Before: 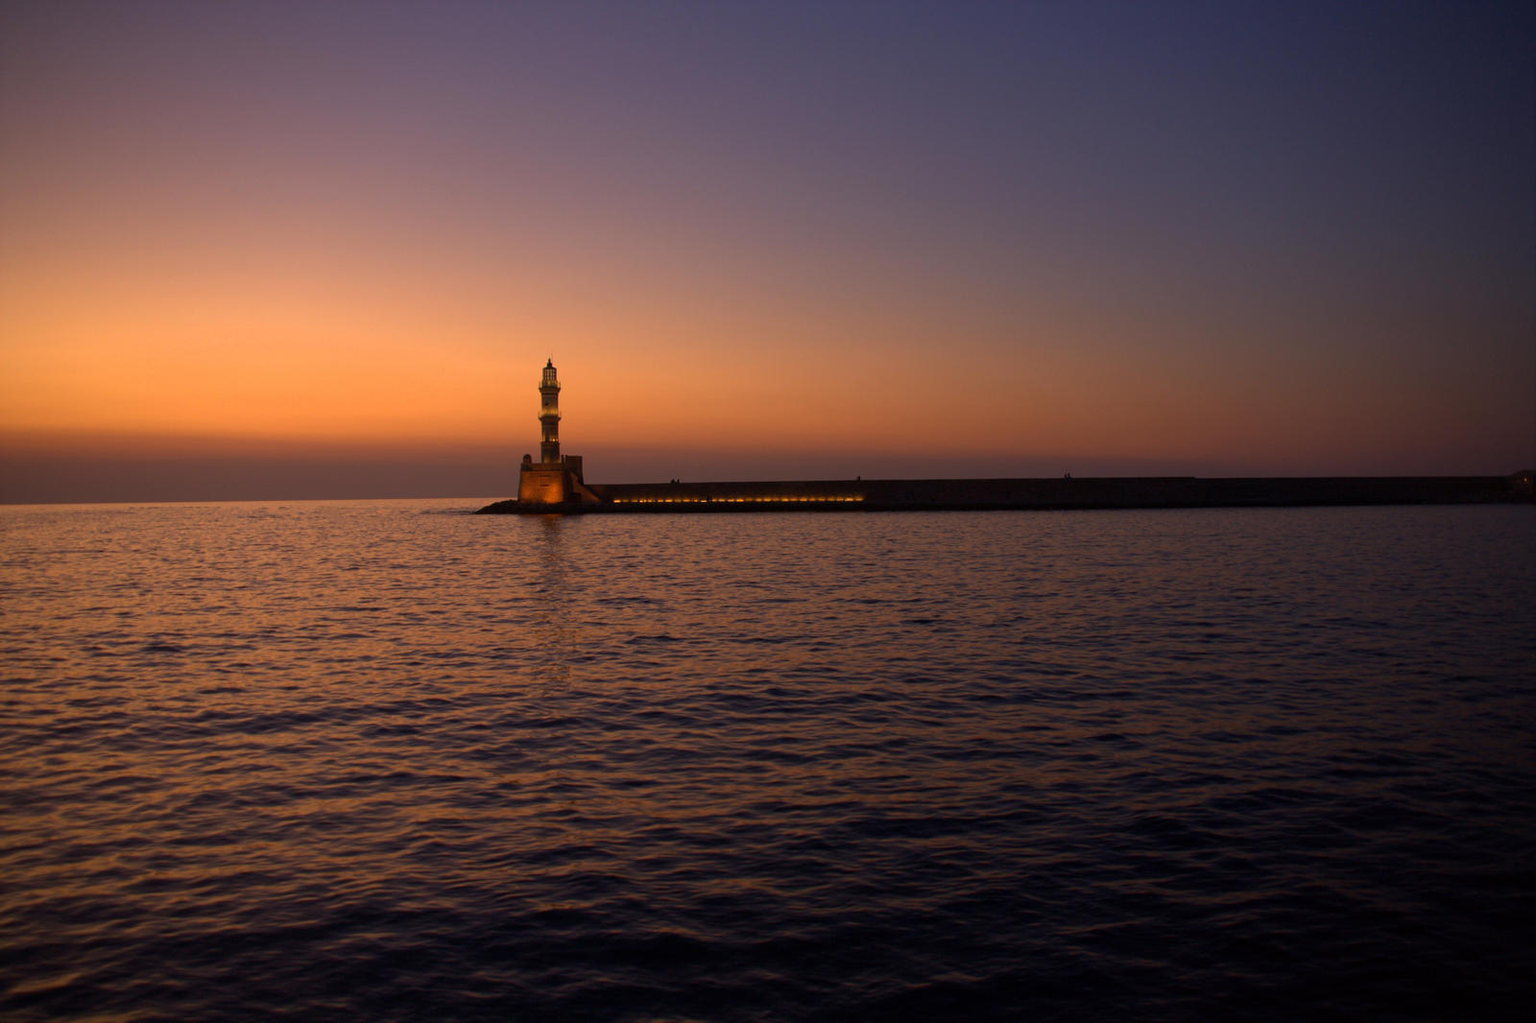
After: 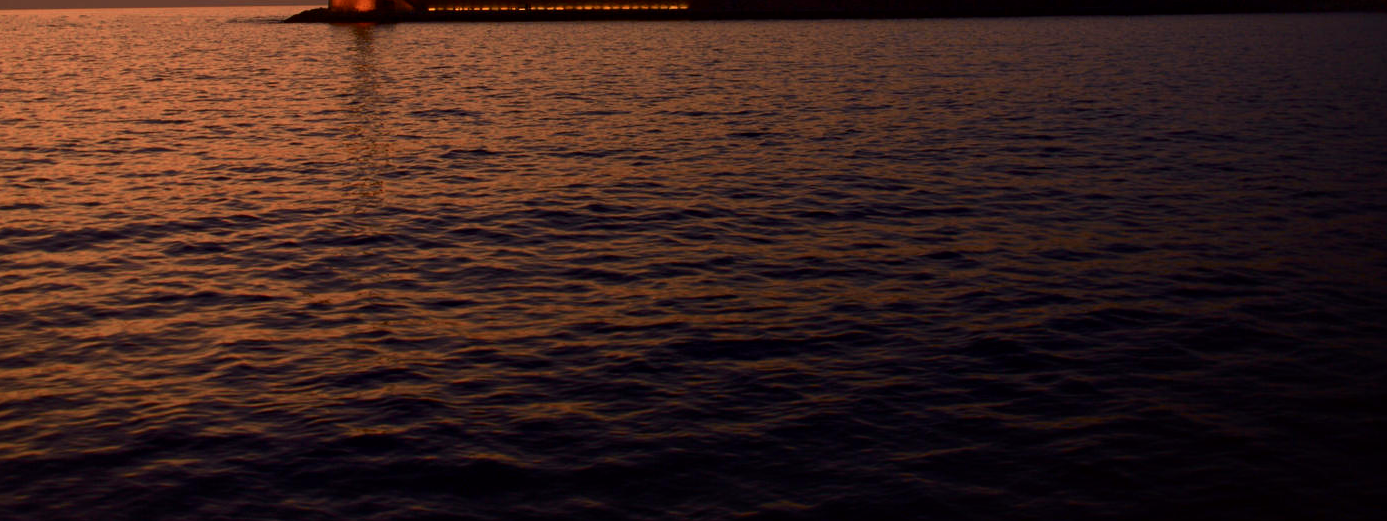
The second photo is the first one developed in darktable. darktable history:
base curve: curves: ch0 [(0, 0) (0.989, 0.992)], preserve colors none
color balance rgb: global vibrance 0.5%
tone curve: curves: ch0 [(0, 0) (0.091, 0.066) (0.184, 0.16) (0.491, 0.519) (0.748, 0.765) (1, 0.919)]; ch1 [(0, 0) (0.179, 0.173) (0.322, 0.32) (0.424, 0.424) (0.502, 0.504) (0.56, 0.575) (0.631, 0.675) (0.777, 0.806) (1, 1)]; ch2 [(0, 0) (0.434, 0.447) (0.497, 0.498) (0.539, 0.566) (0.676, 0.691) (1, 1)], color space Lab, independent channels, preserve colors none
local contrast: mode bilateral grid, contrast 20, coarseness 50, detail 120%, midtone range 0.2
crop and rotate: left 13.306%, top 48.129%, bottom 2.928%
